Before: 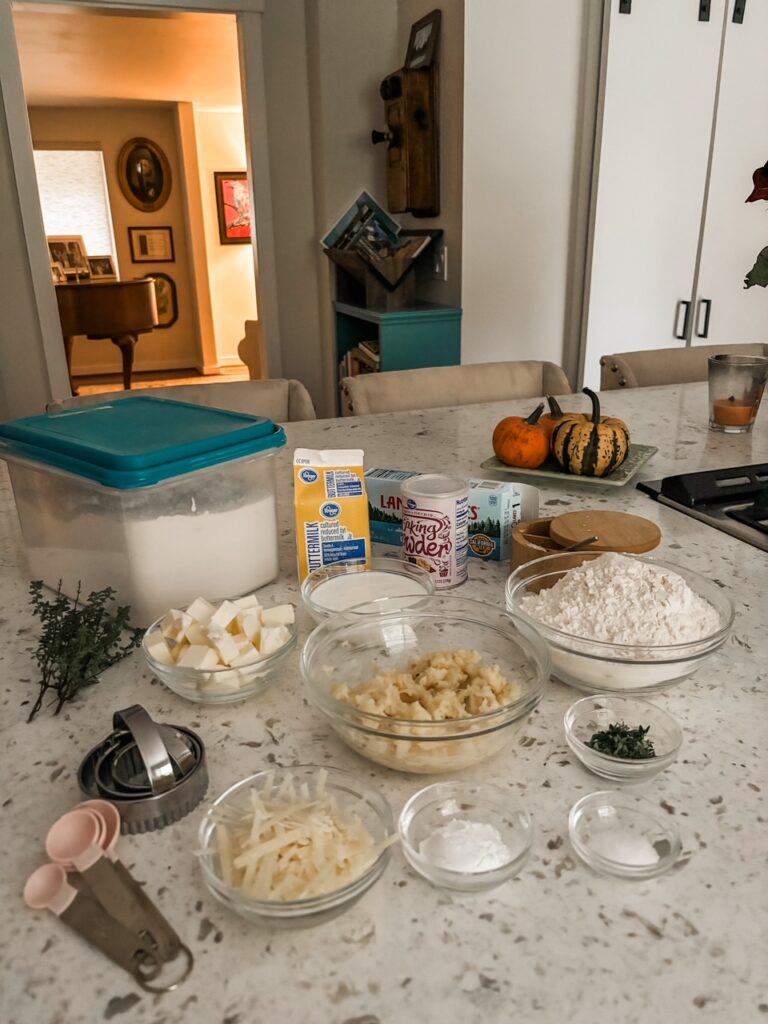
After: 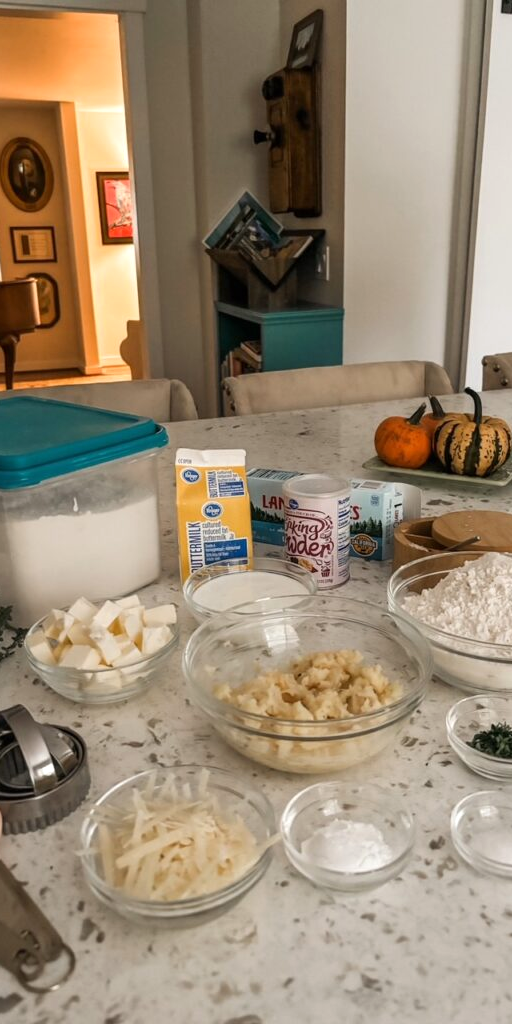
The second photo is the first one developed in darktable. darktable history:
exposure: exposure 0.127 EV, compensate highlight preservation false
crop and rotate: left 15.446%, right 17.836%
